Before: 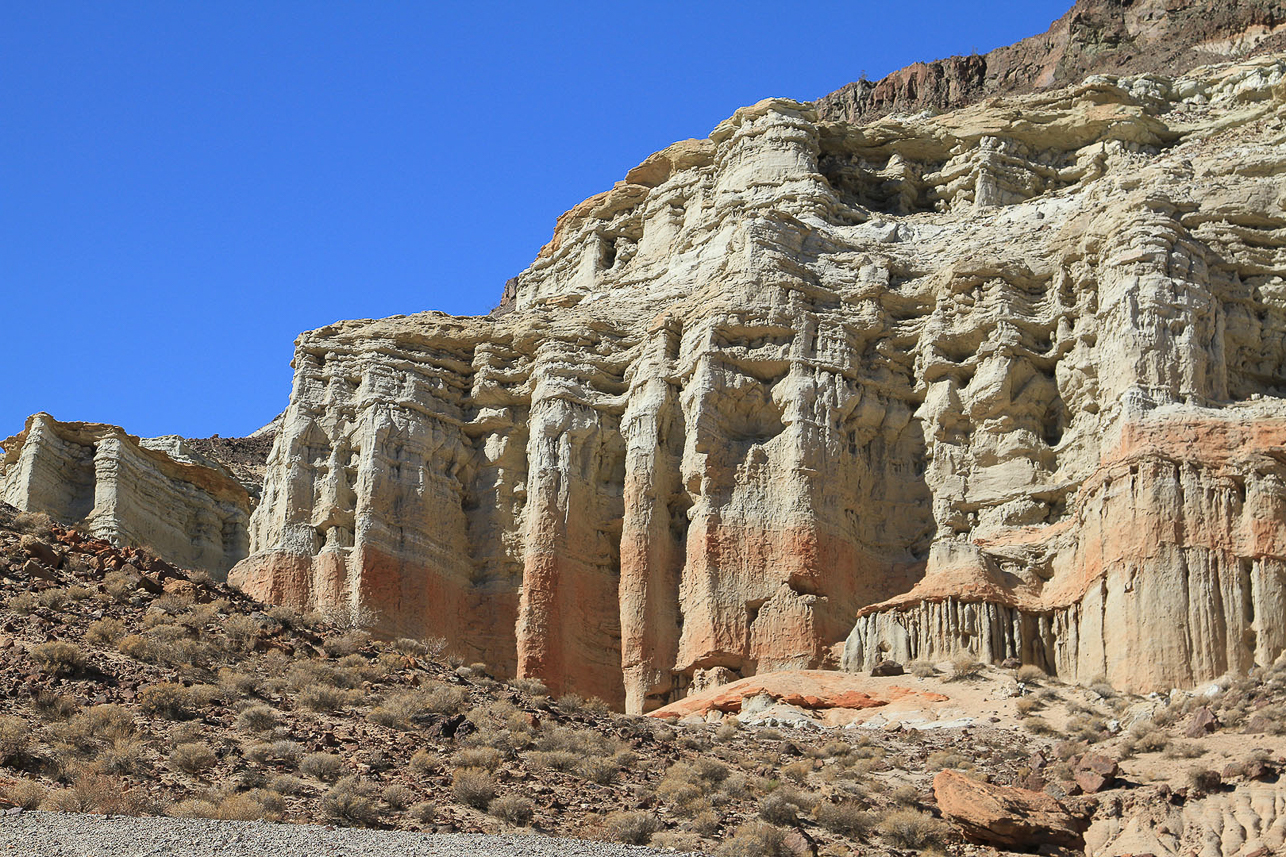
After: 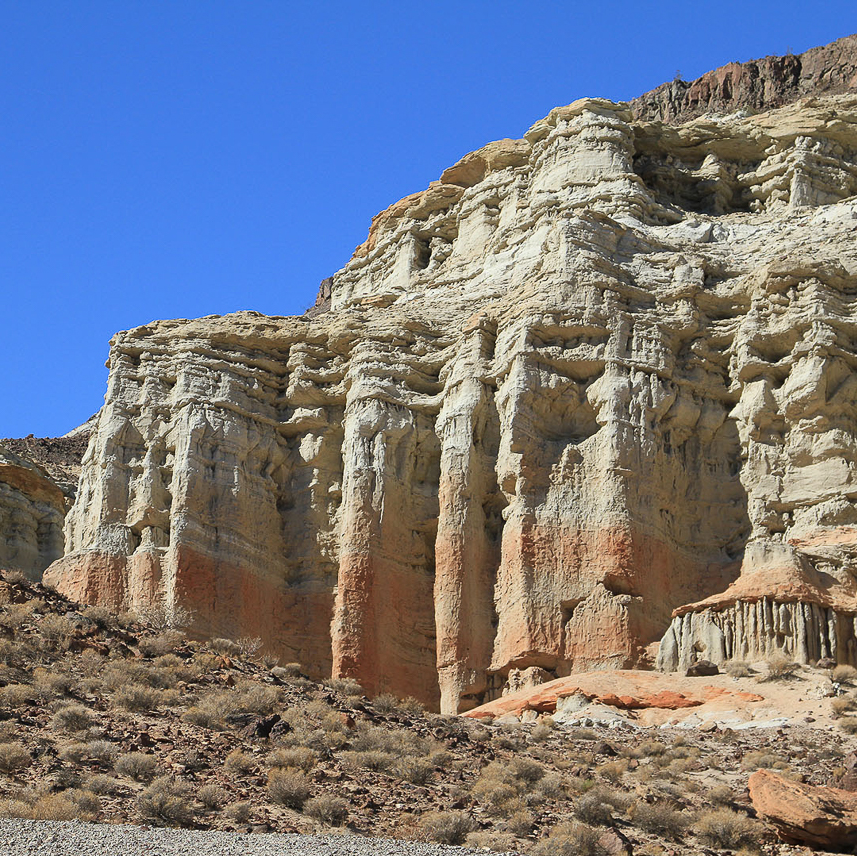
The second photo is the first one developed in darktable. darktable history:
crop and rotate: left 14.41%, right 18.934%
